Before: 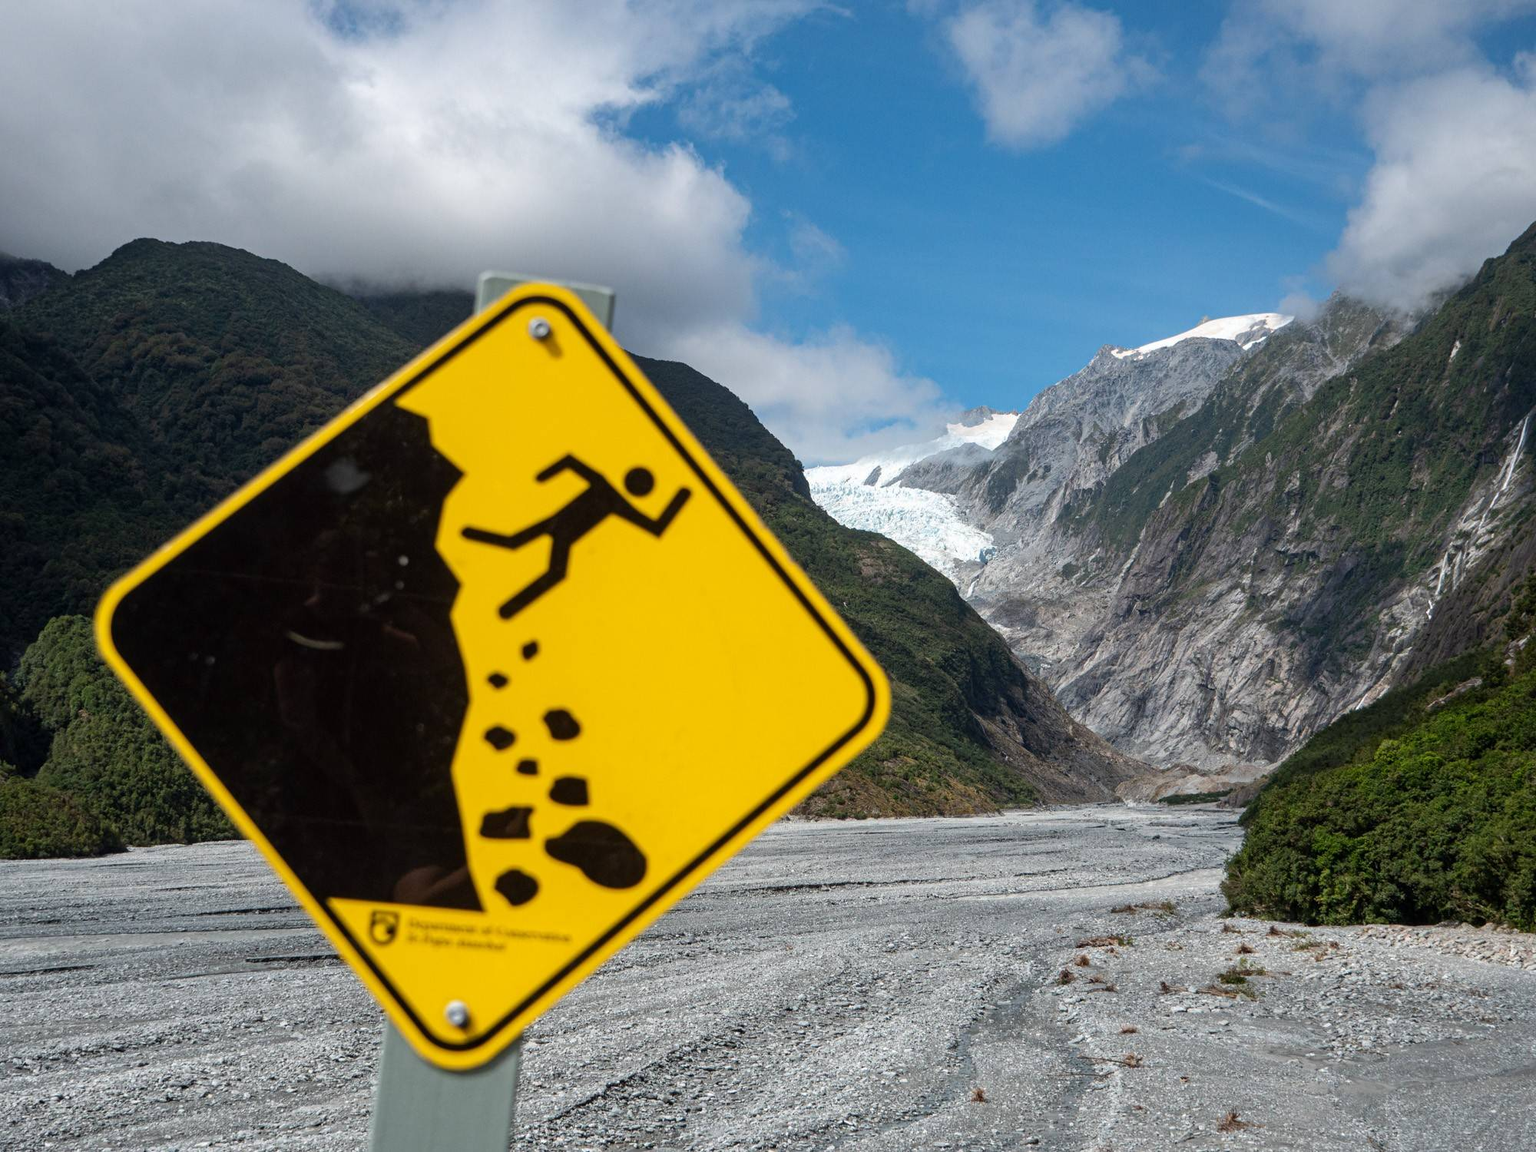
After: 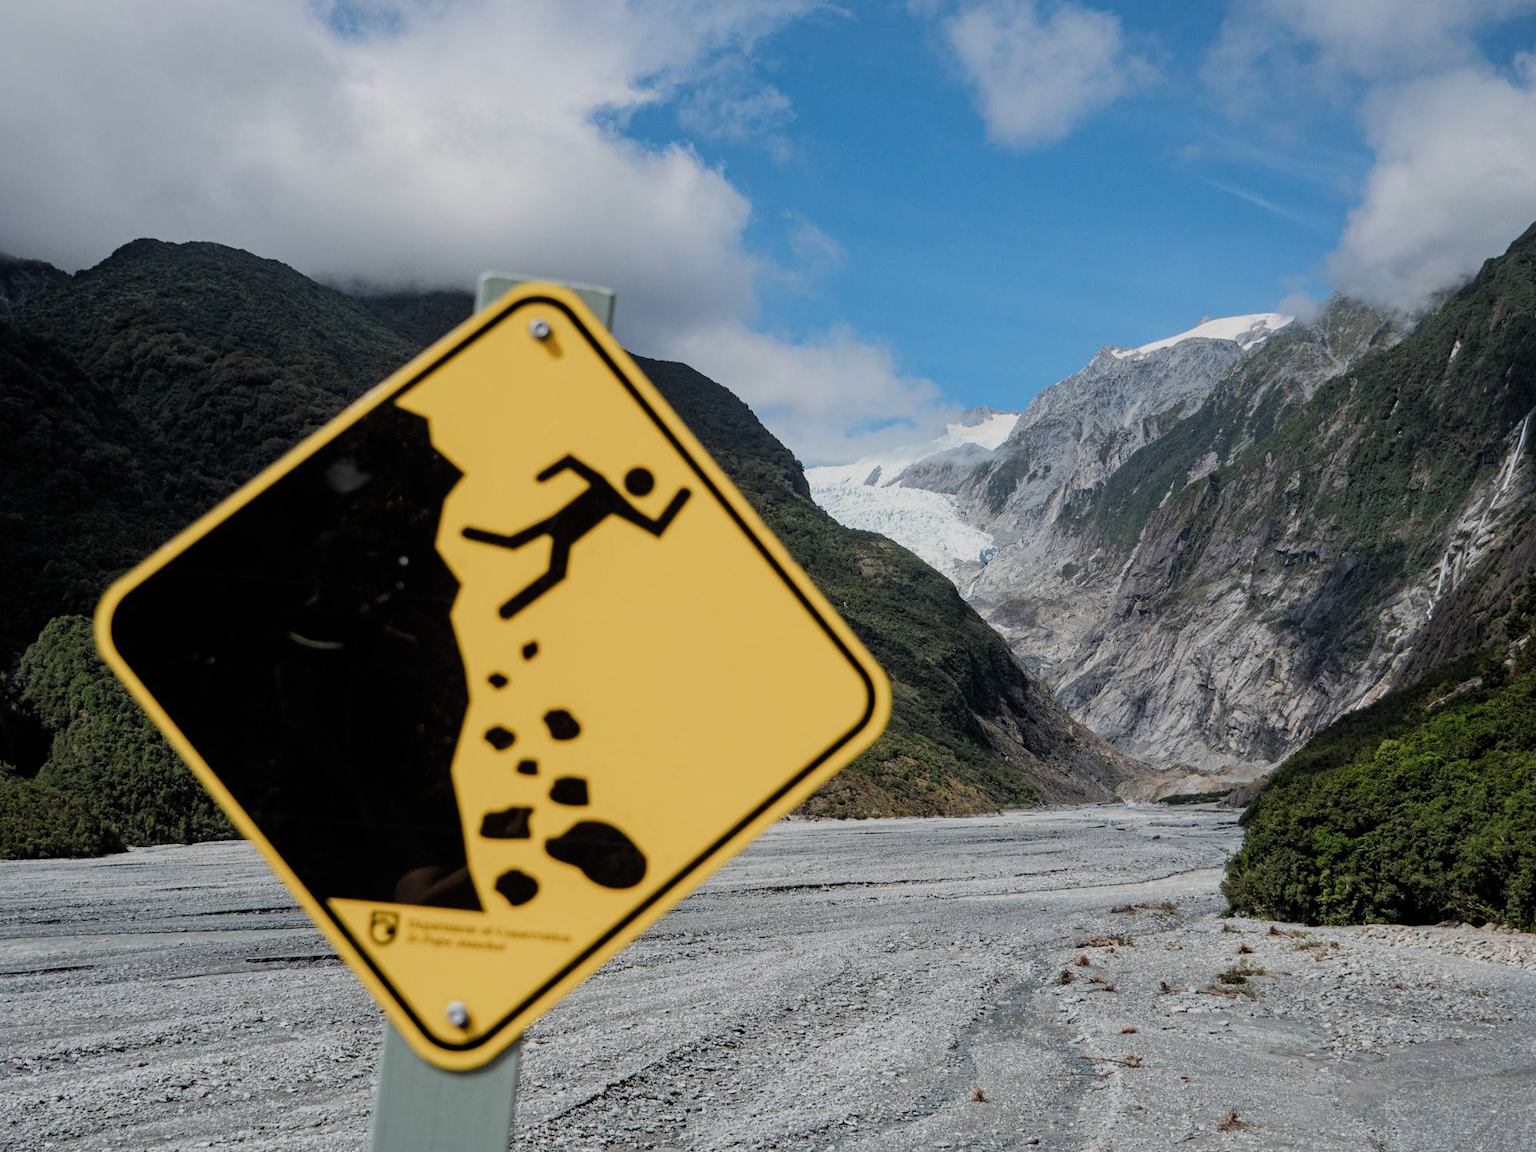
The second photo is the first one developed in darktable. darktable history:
filmic rgb: black relative exposure -7.96 EV, white relative exposure 4.04 EV, hardness 4.18, add noise in highlights 0.001, preserve chrominance luminance Y, color science v3 (2019), use custom middle-gray values true, contrast in highlights soft
